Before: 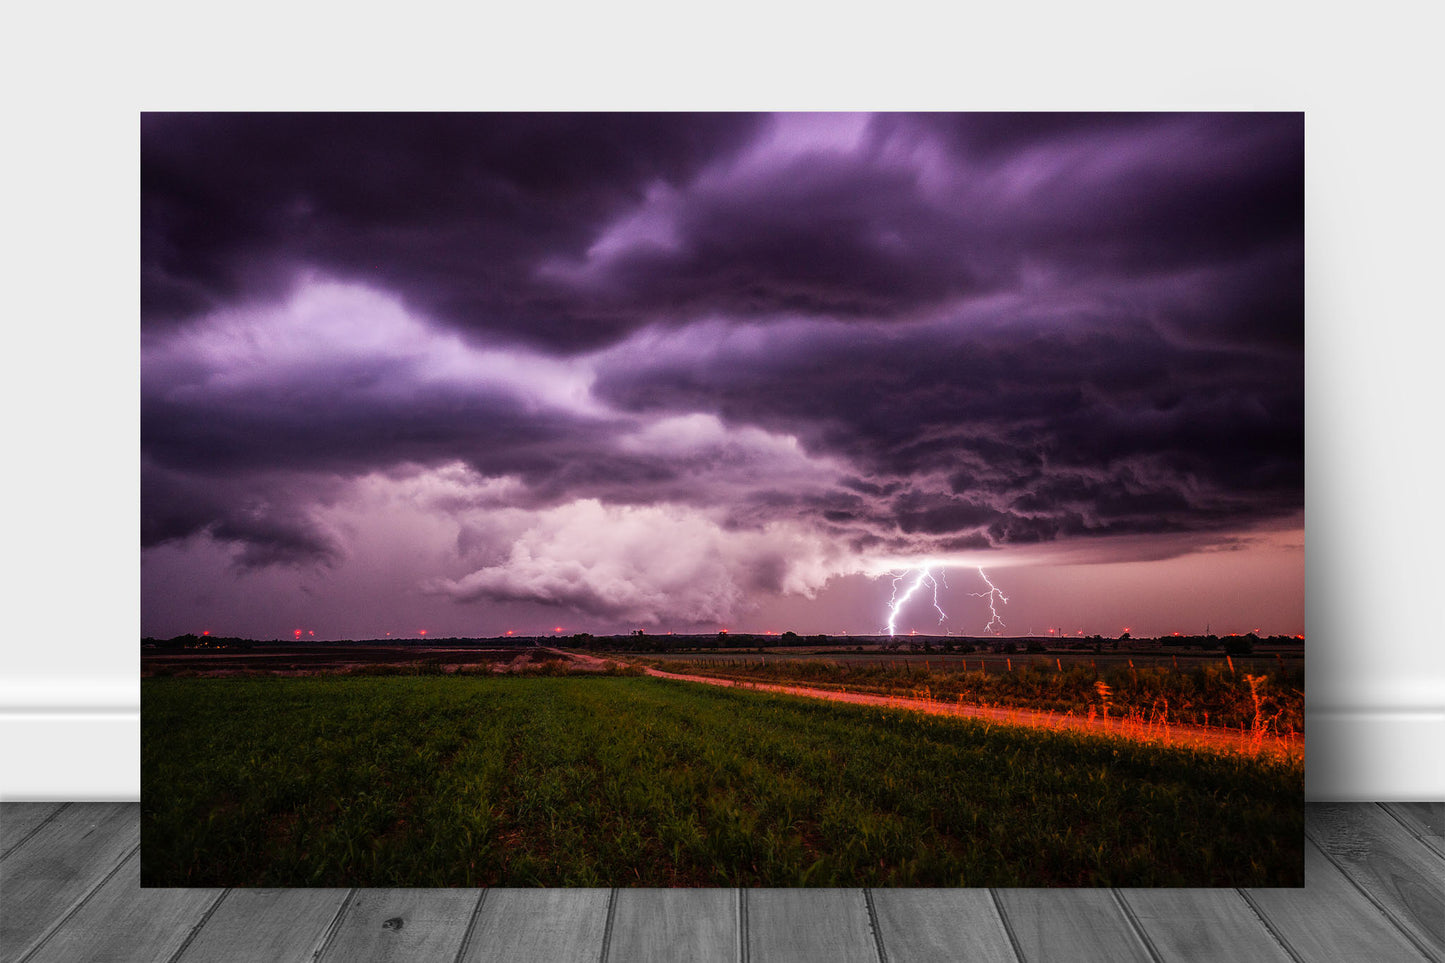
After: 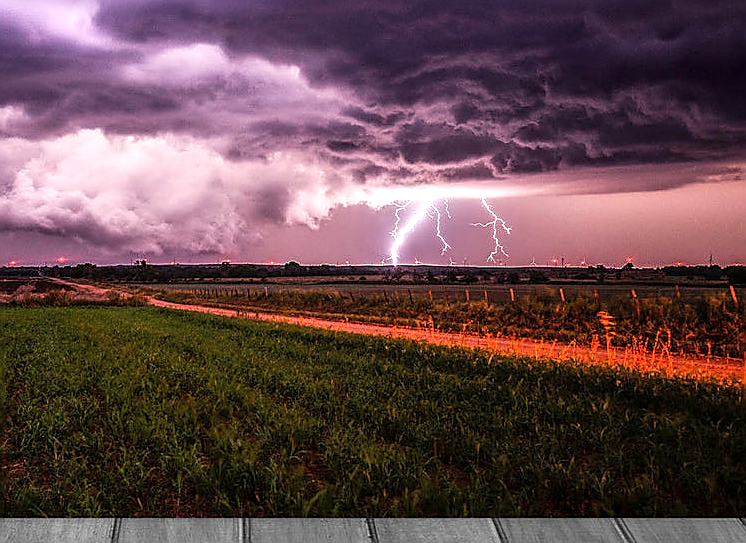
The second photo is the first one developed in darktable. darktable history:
local contrast: on, module defaults
crop: left 34.457%, top 38.445%, right 13.871%, bottom 5.151%
exposure: black level correction 0, exposure 0.498 EV, compensate exposure bias true, compensate highlight preservation false
sharpen: radius 1.365, amount 1.246, threshold 0.698
